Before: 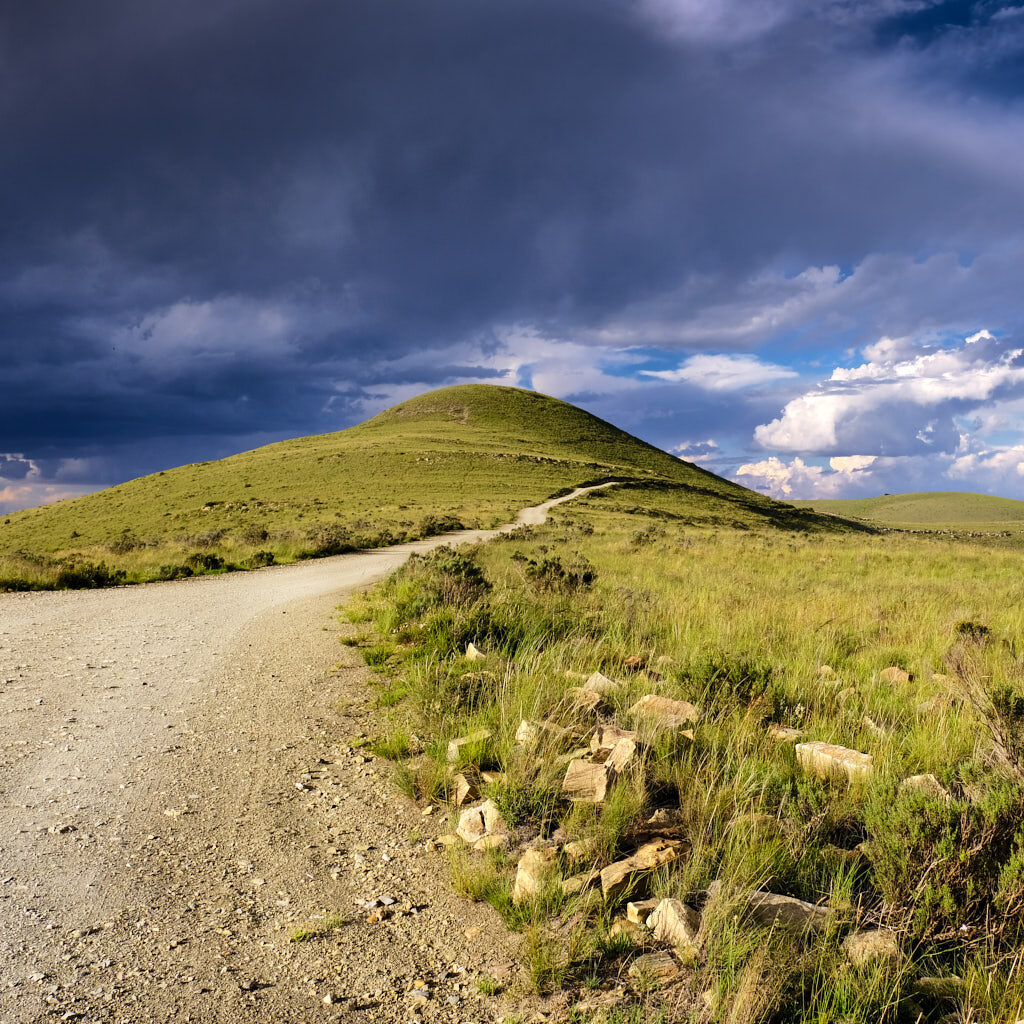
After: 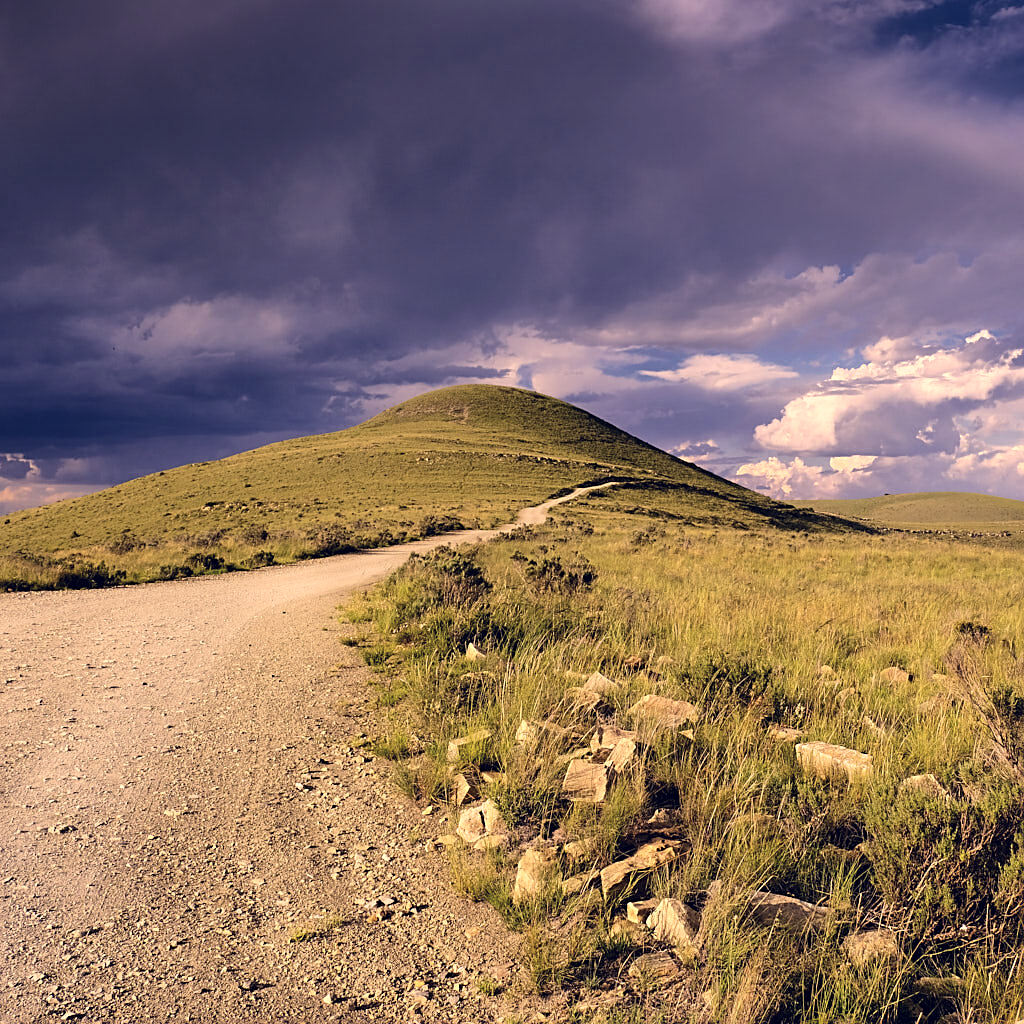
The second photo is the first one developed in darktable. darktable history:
sharpen: on, module defaults
color correction: highlights a* 19.59, highlights b* 27.49, shadows a* 3.46, shadows b* -17.28, saturation 0.73
